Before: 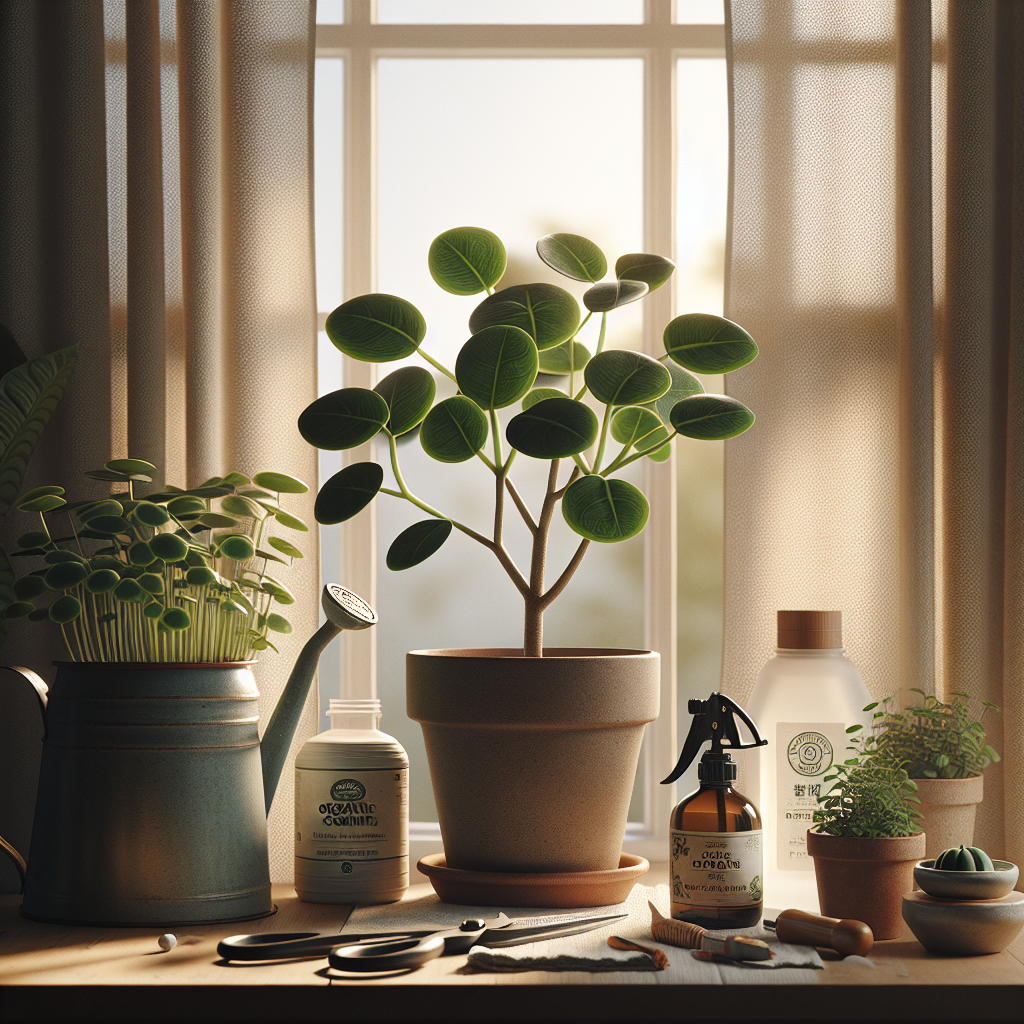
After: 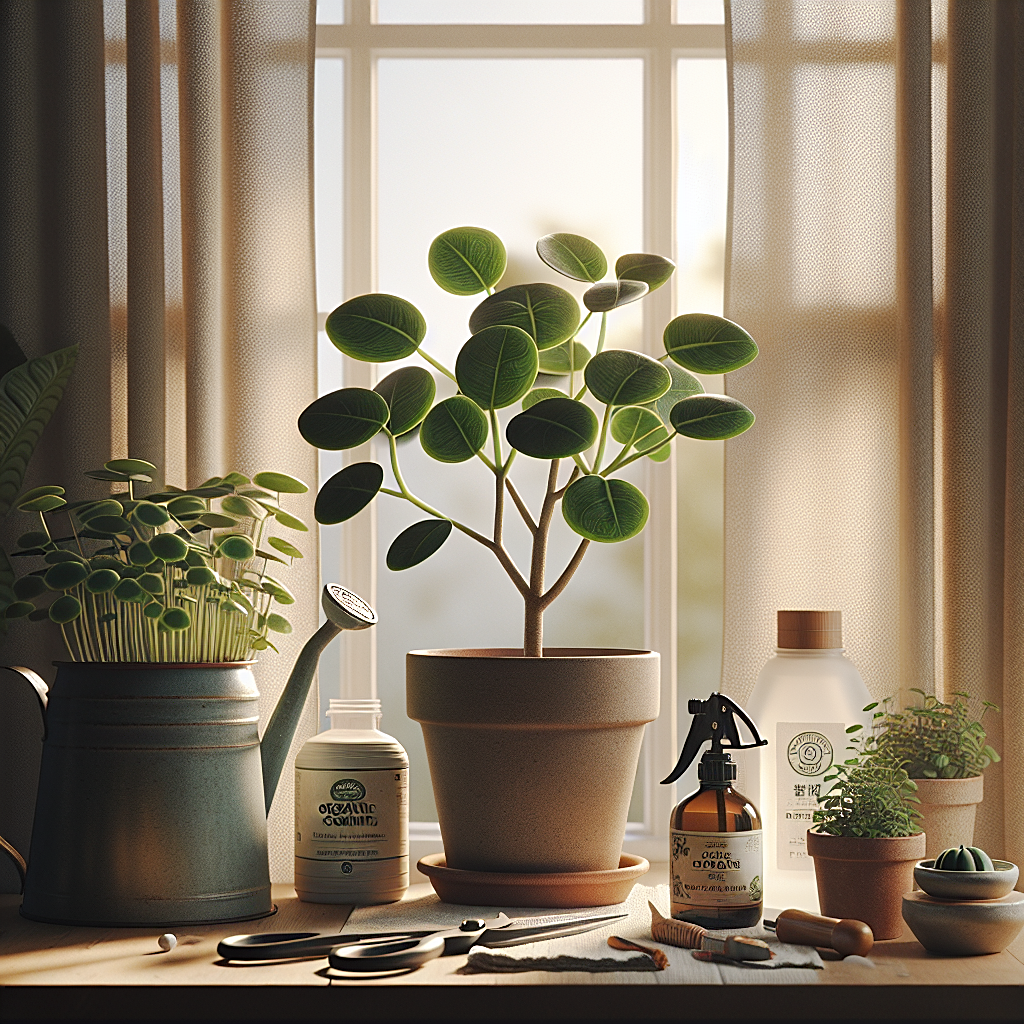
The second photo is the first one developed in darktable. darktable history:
sharpen: on, module defaults
base curve: curves: ch0 [(0, 0) (0.262, 0.32) (0.722, 0.705) (1, 1)], preserve colors none
